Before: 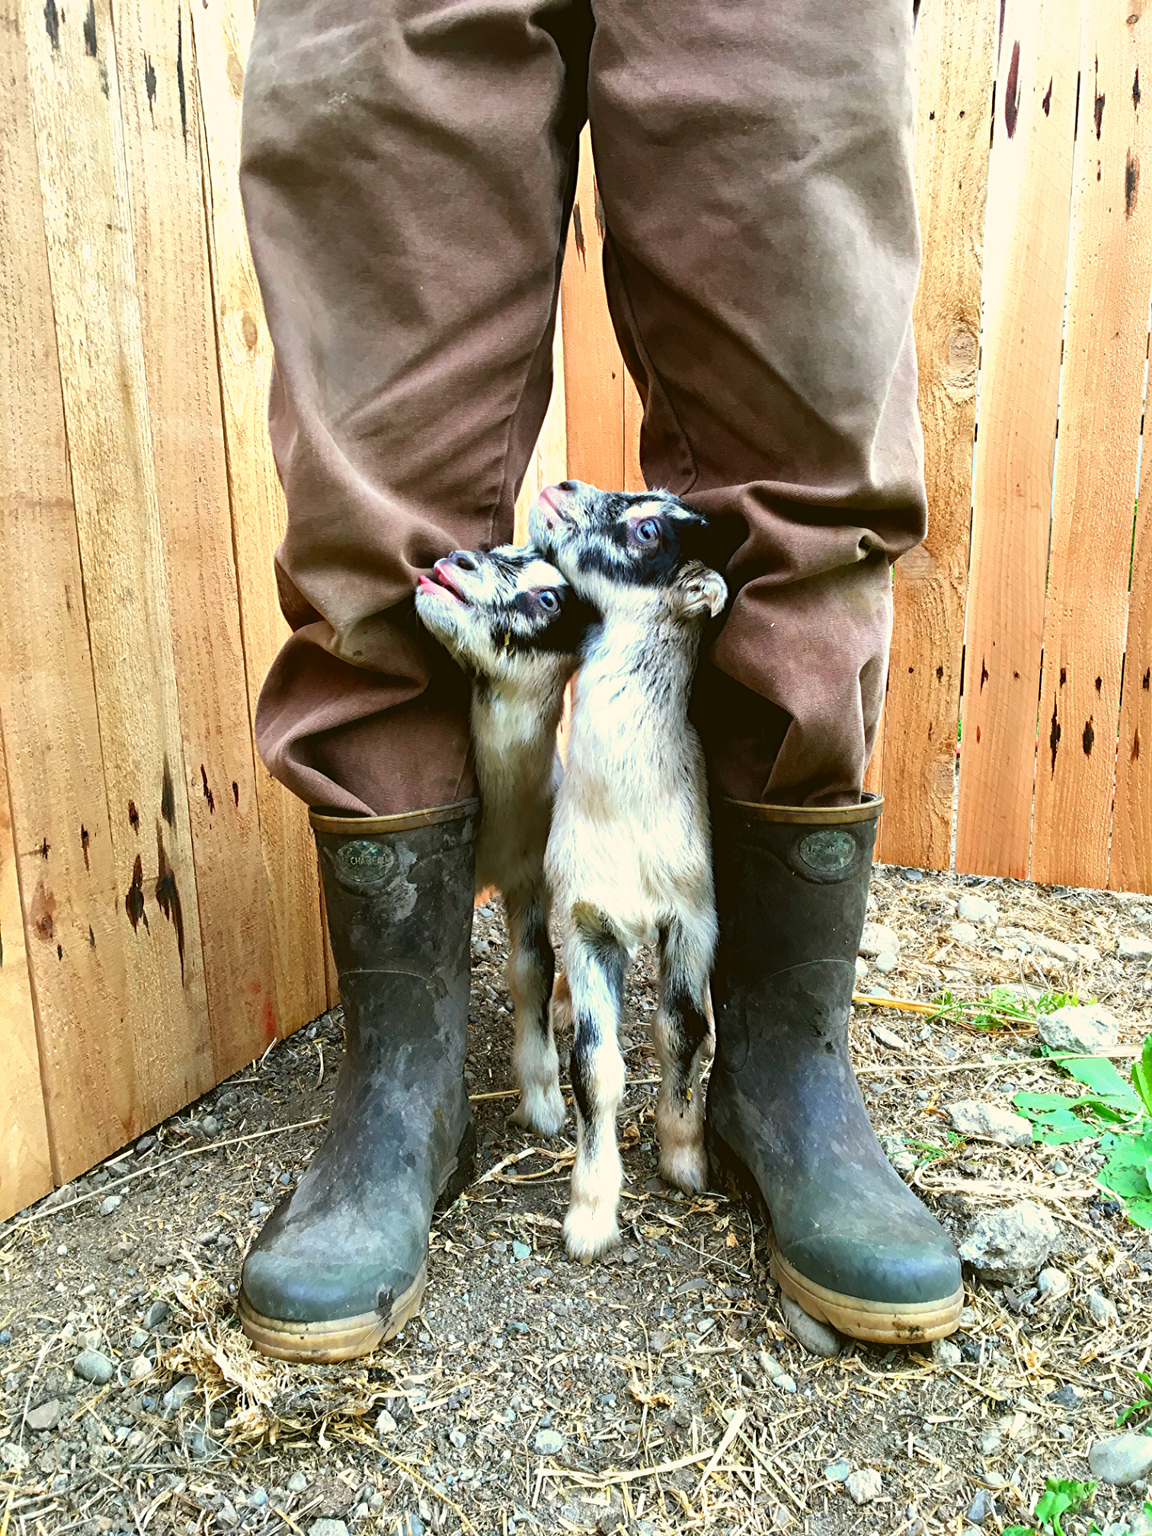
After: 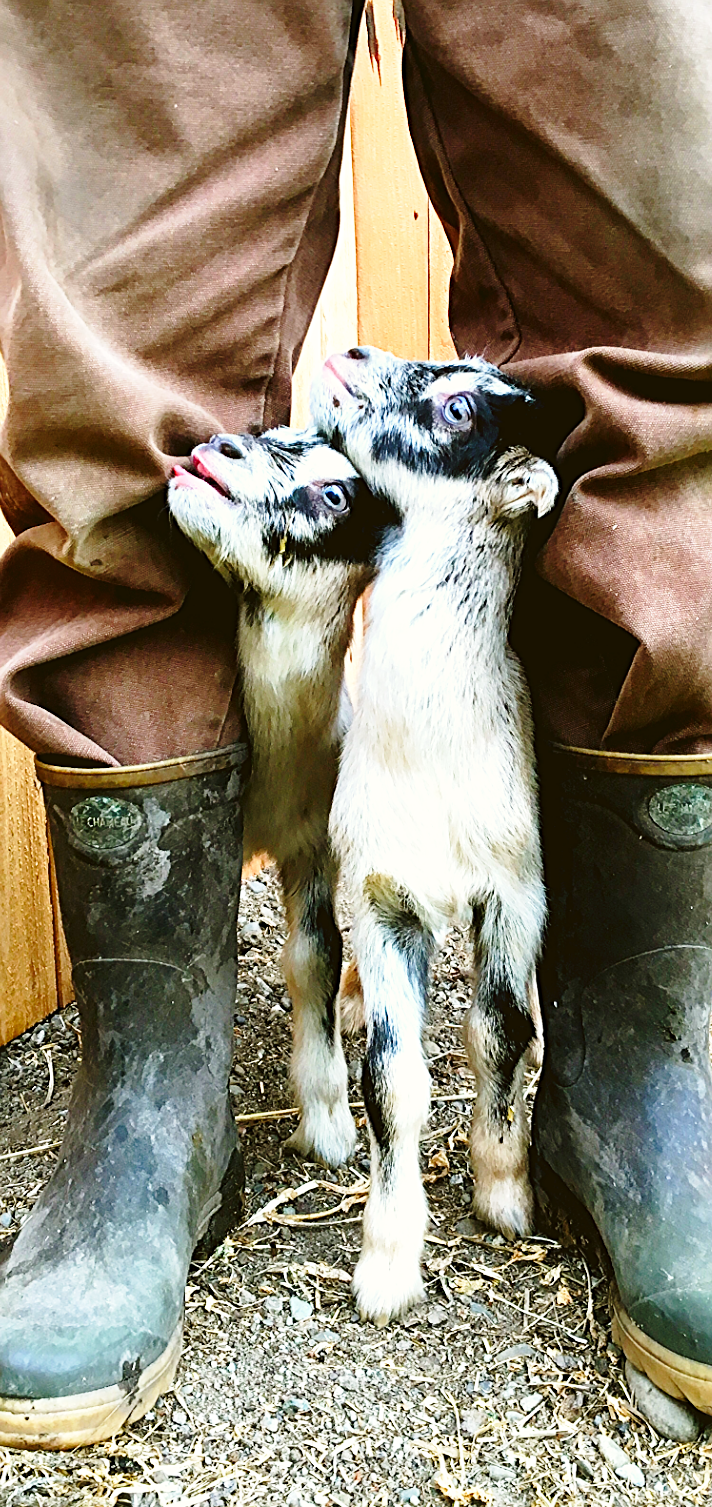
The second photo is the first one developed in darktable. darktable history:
crop and rotate: angle 0.021°, left 24.429%, top 13.242%, right 26.045%, bottom 8.187%
sharpen: radius 2.211, amount 0.387, threshold 0.219
base curve: curves: ch0 [(0, 0) (0.028, 0.03) (0.121, 0.232) (0.46, 0.748) (0.859, 0.968) (1, 1)], preserve colors none
